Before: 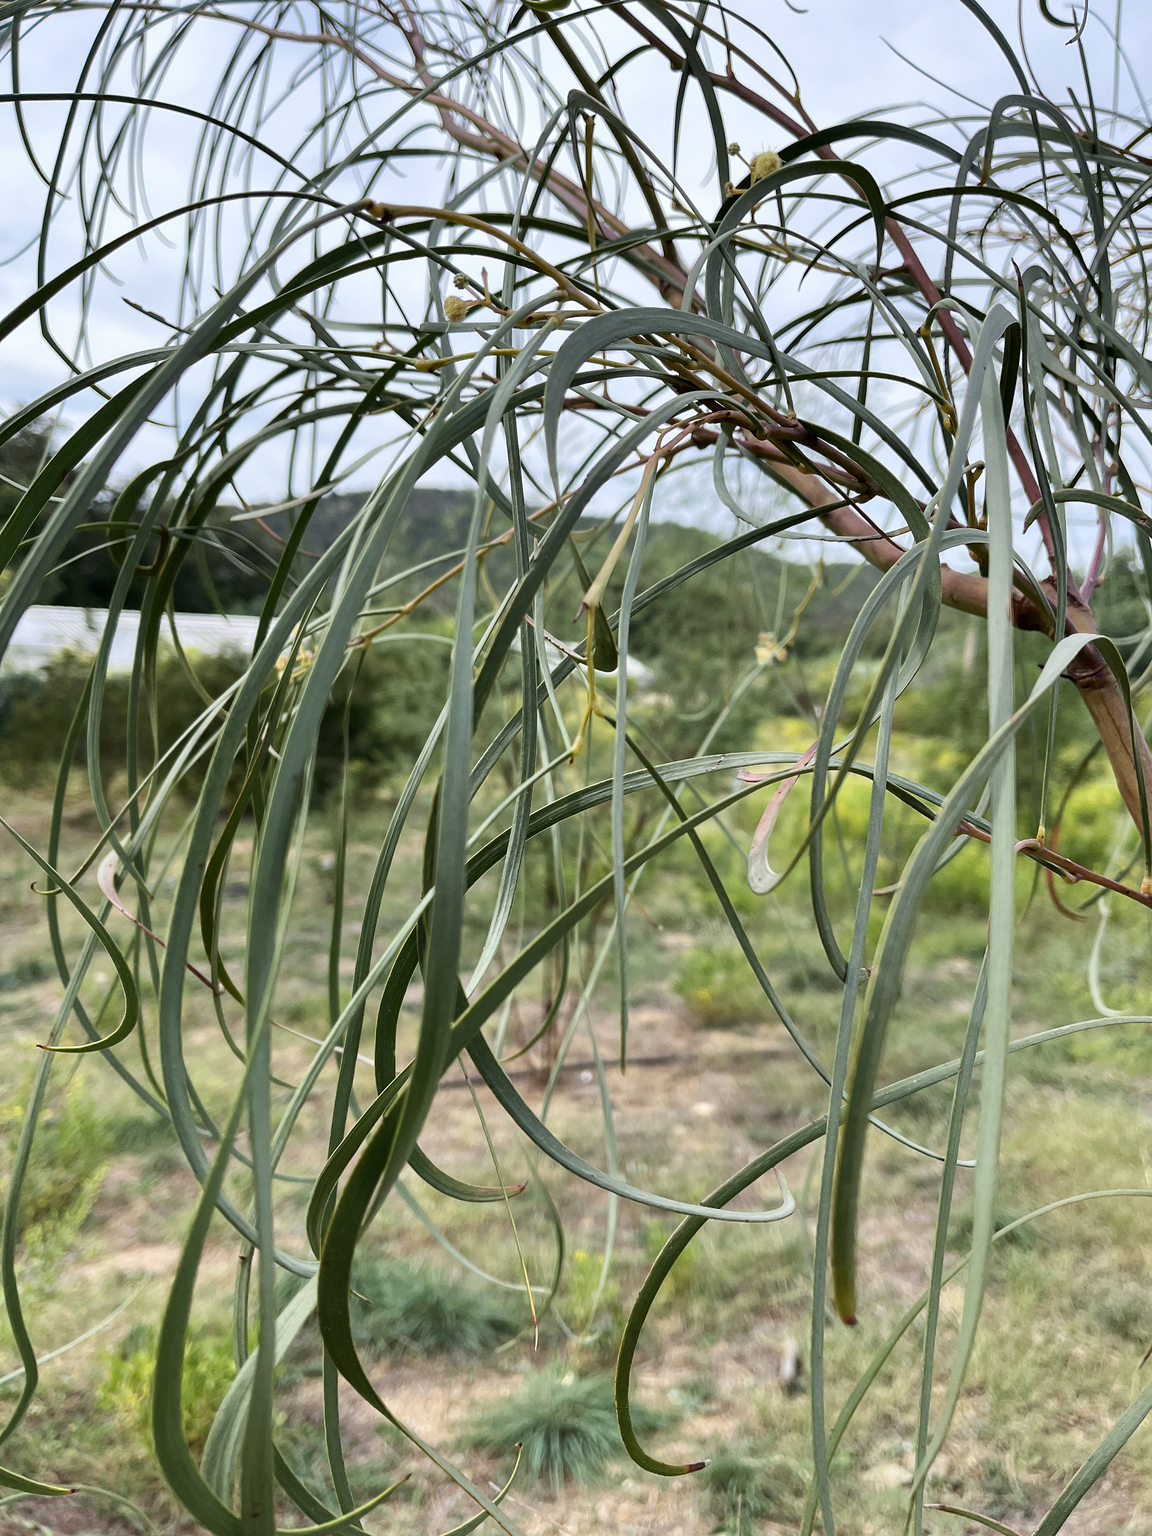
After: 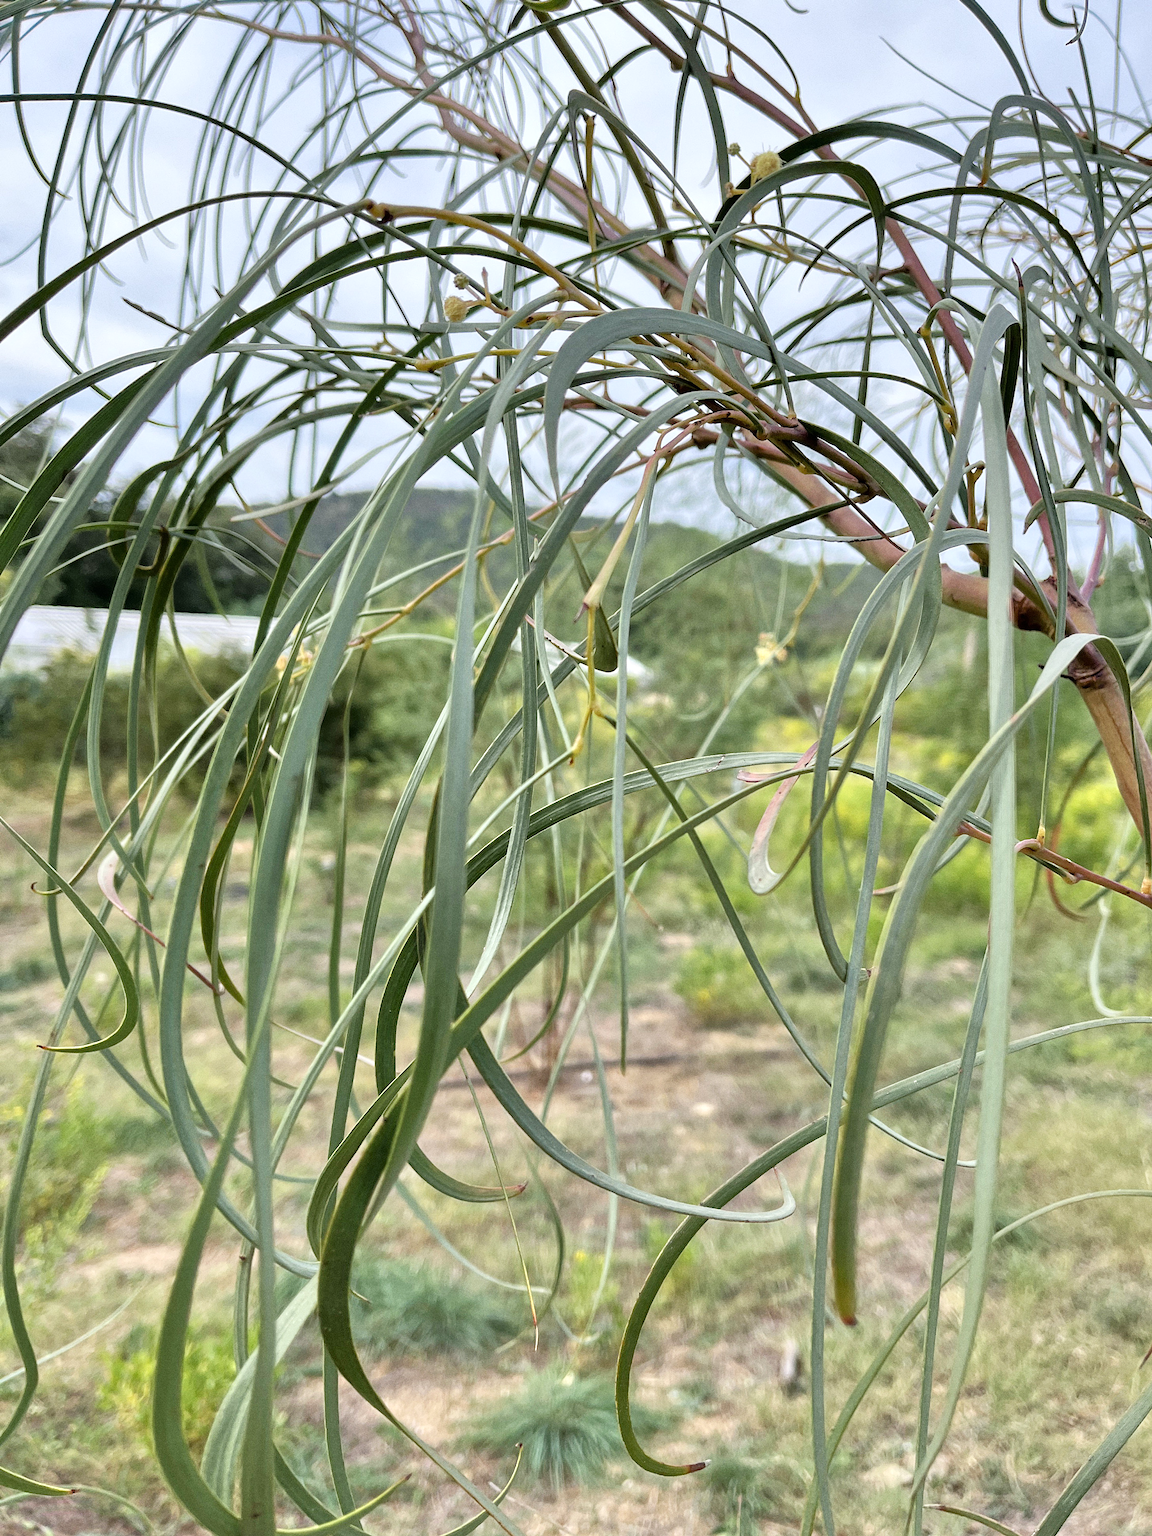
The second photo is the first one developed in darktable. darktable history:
tone equalizer: -7 EV 0.15 EV, -6 EV 0.6 EV, -5 EV 1.15 EV, -4 EV 1.33 EV, -3 EV 1.15 EV, -2 EV 0.6 EV, -1 EV 0.15 EV, mask exposure compensation -0.5 EV
grain: coarseness 0.09 ISO
